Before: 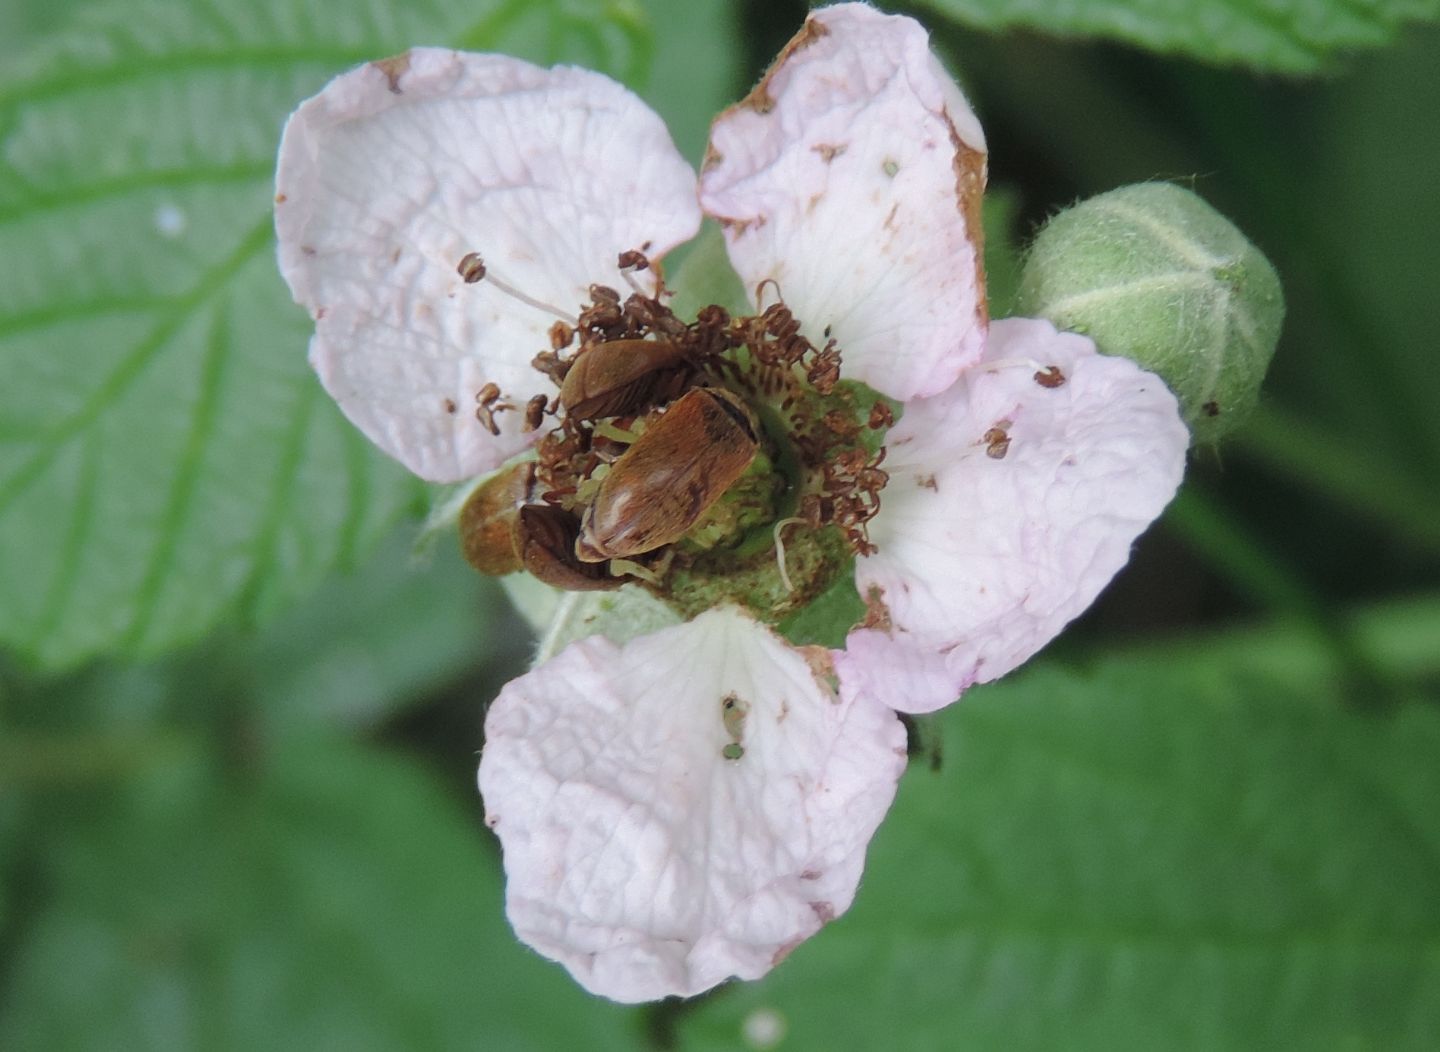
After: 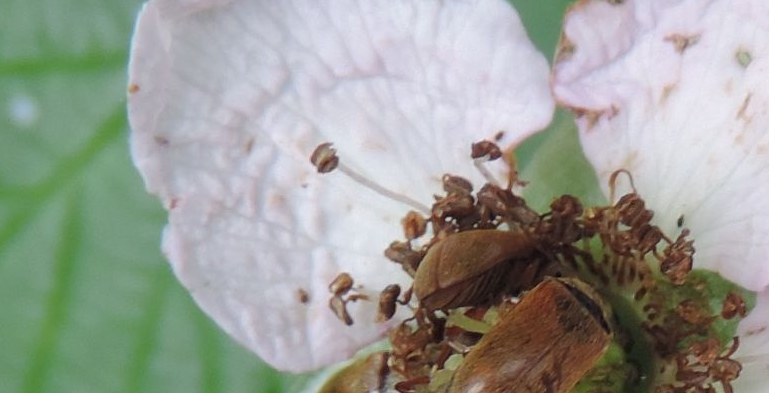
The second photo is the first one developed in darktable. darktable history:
crop: left 10.266%, top 10.473%, right 36.316%, bottom 52.095%
